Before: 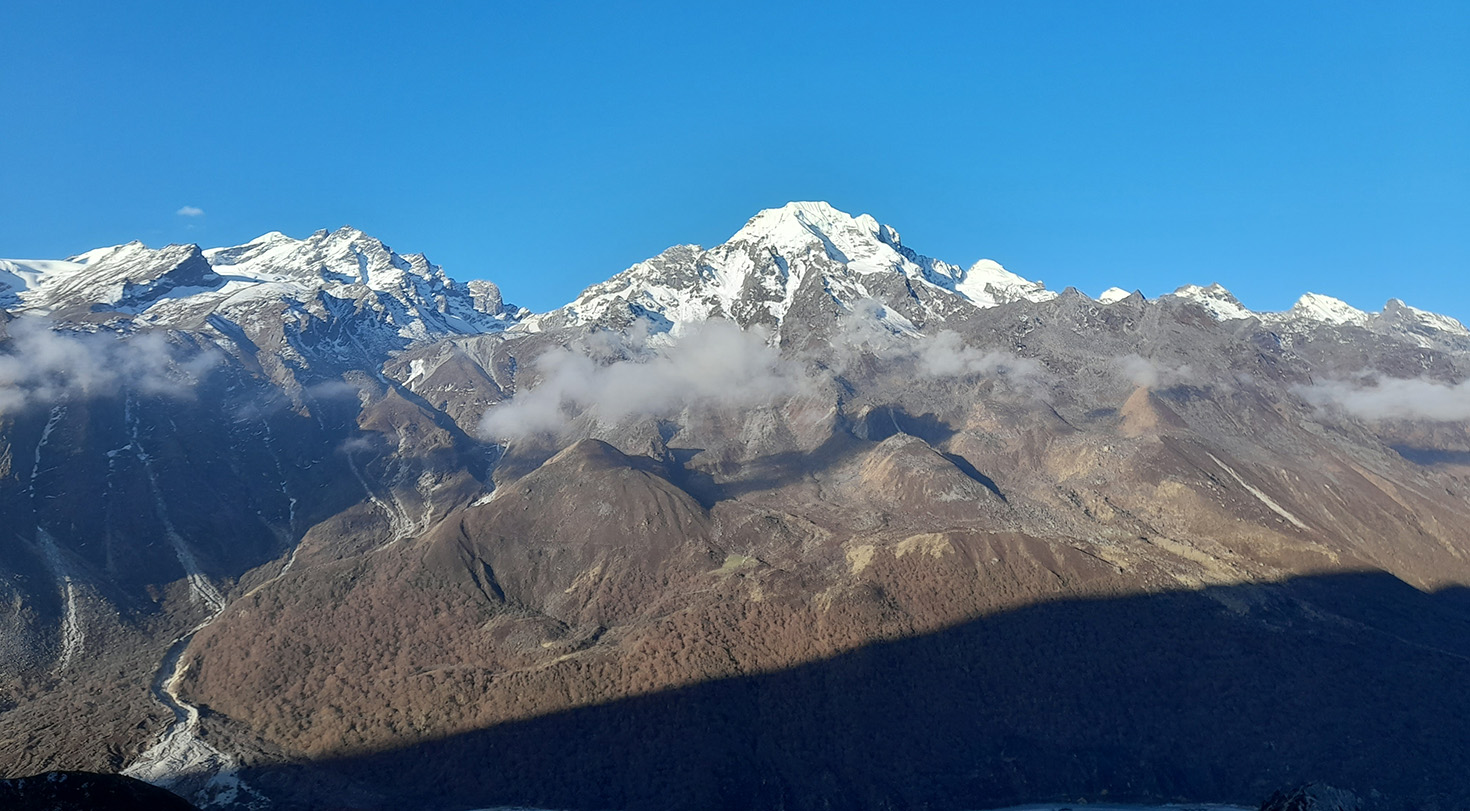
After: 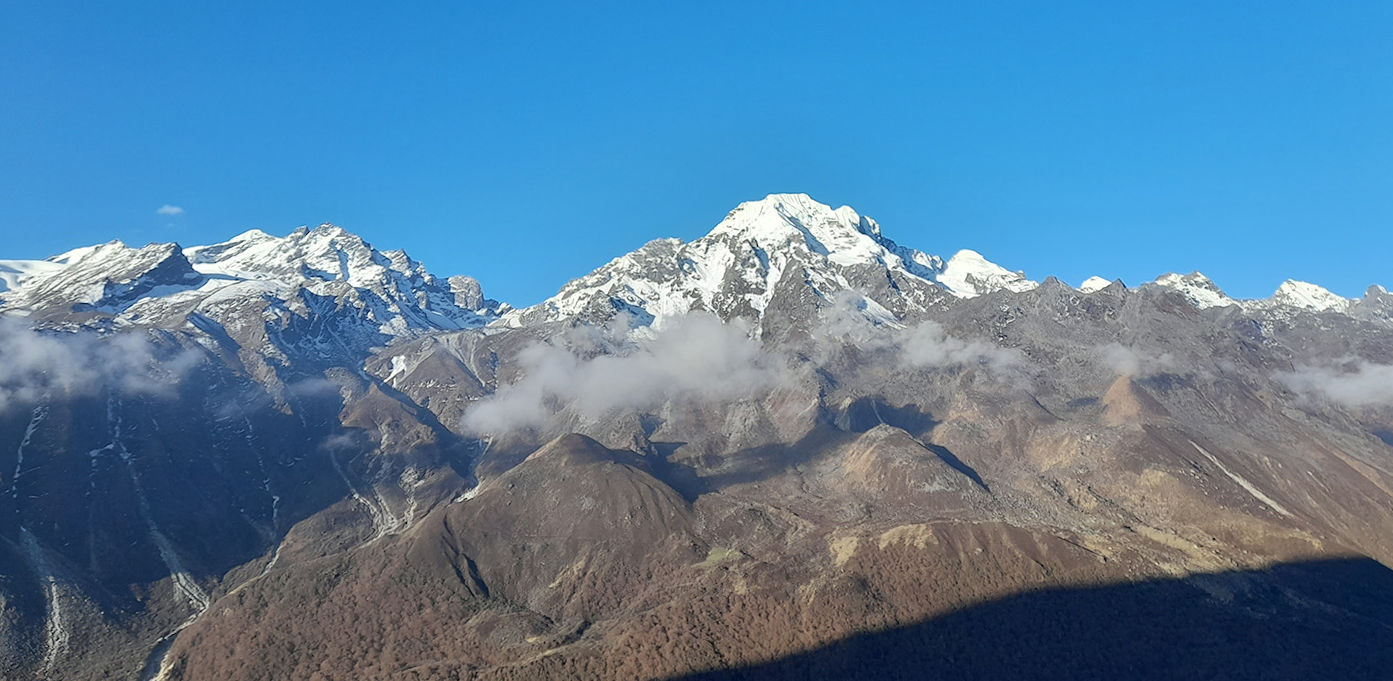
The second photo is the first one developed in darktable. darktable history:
crop and rotate: angle 0.6°, left 0.369%, right 3.024%, bottom 14.362%
